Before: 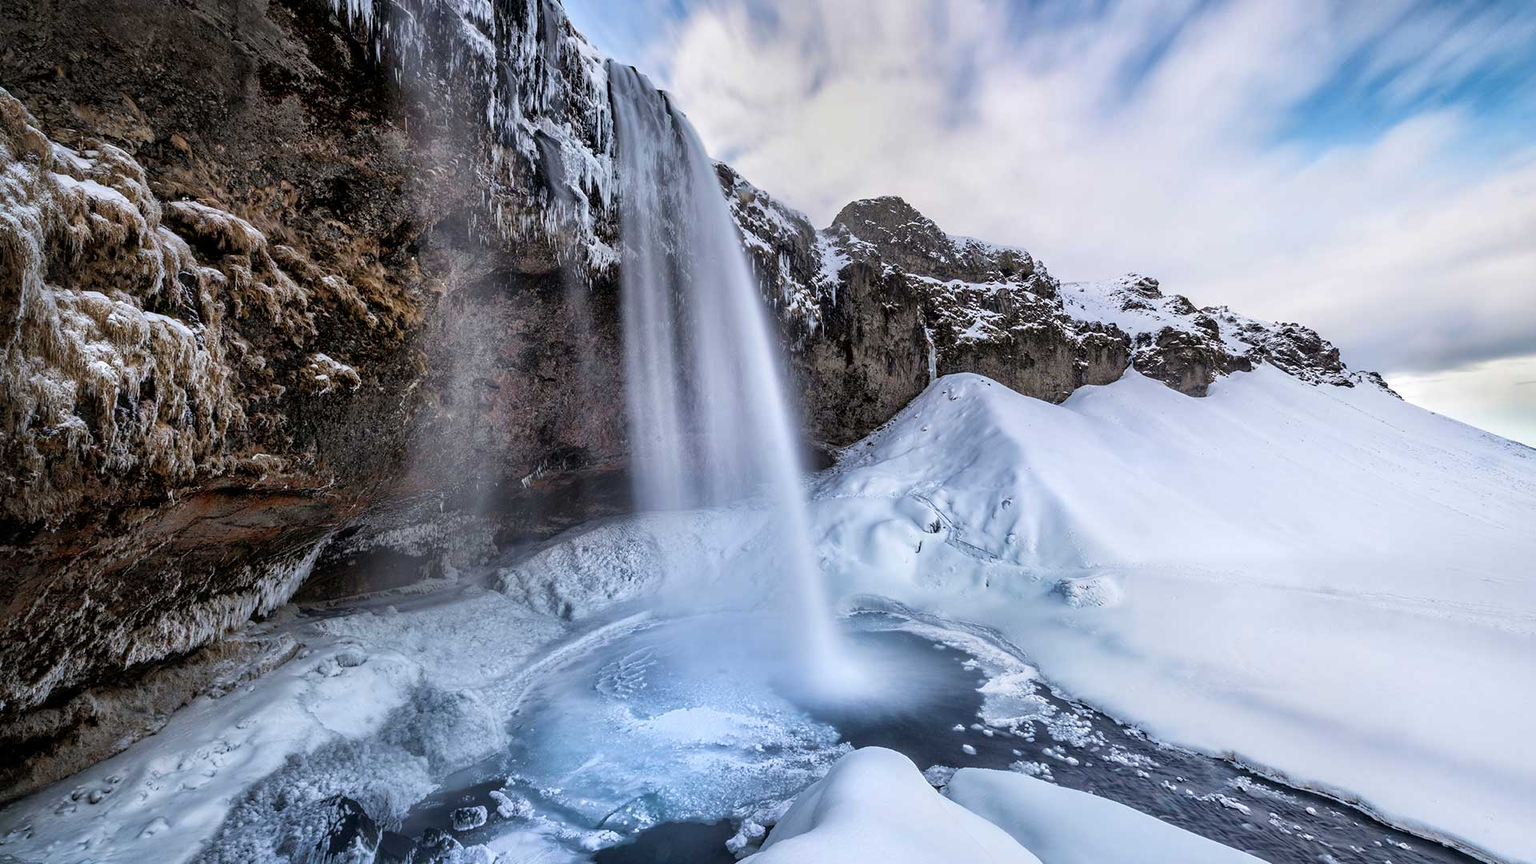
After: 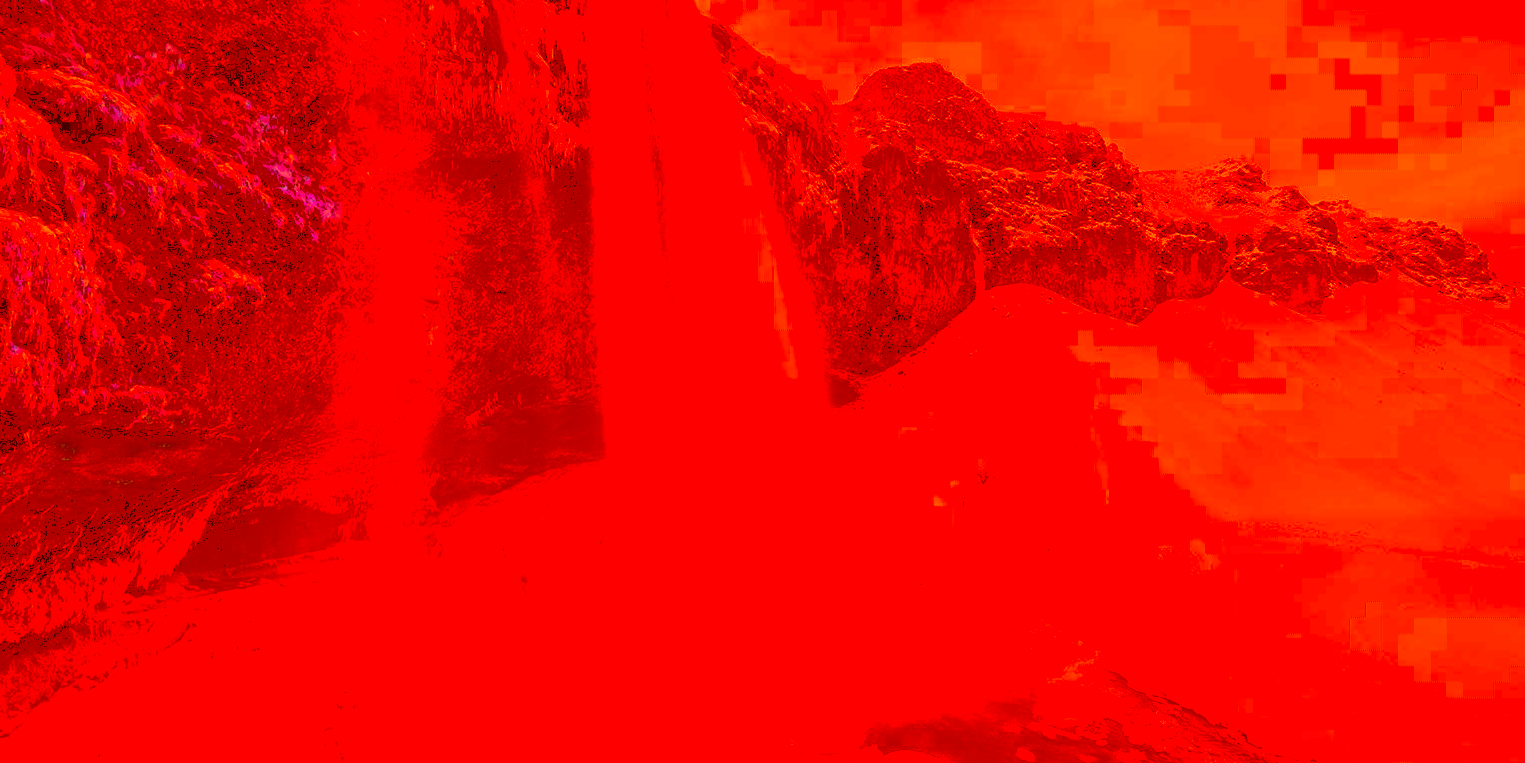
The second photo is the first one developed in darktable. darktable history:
tone curve: curves: ch0 [(0, 0) (0.003, 0.177) (0.011, 0.177) (0.025, 0.176) (0.044, 0.178) (0.069, 0.186) (0.1, 0.194) (0.136, 0.203) (0.177, 0.223) (0.224, 0.255) (0.277, 0.305) (0.335, 0.383) (0.399, 0.467) (0.468, 0.546) (0.543, 0.616) (0.623, 0.694) (0.709, 0.764) (0.801, 0.834) (0.898, 0.901) (1, 1)], preserve colors none
color balance rgb: linear chroma grading › global chroma 15%, perceptual saturation grading › global saturation 30%
color correction: highlights a* -39.68, highlights b* -40, shadows a* -40, shadows b* -40, saturation -3
crop: left 9.712%, top 16.928%, right 10.845%, bottom 12.332%
